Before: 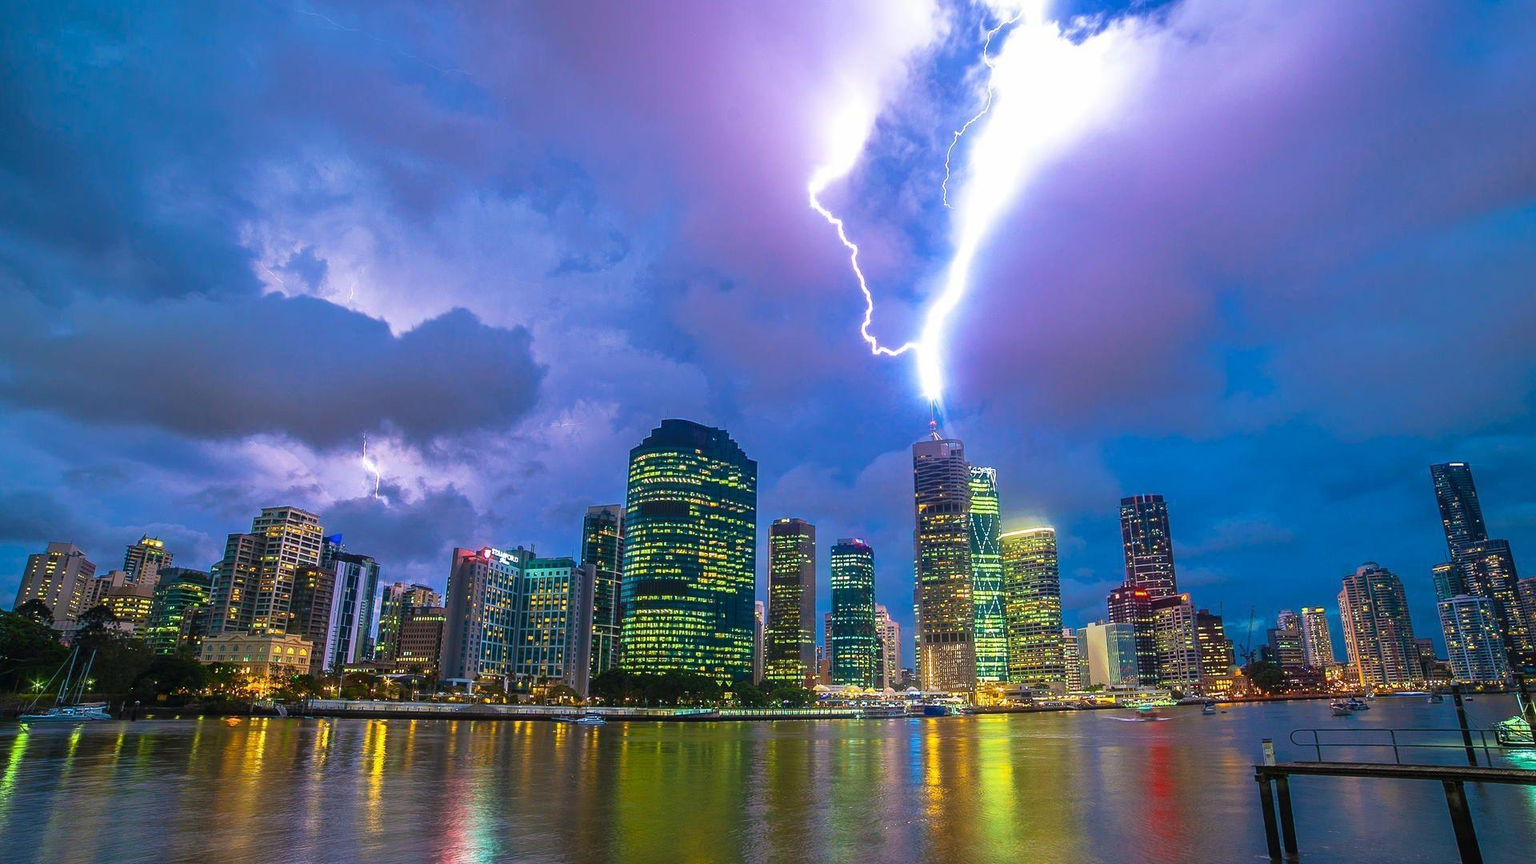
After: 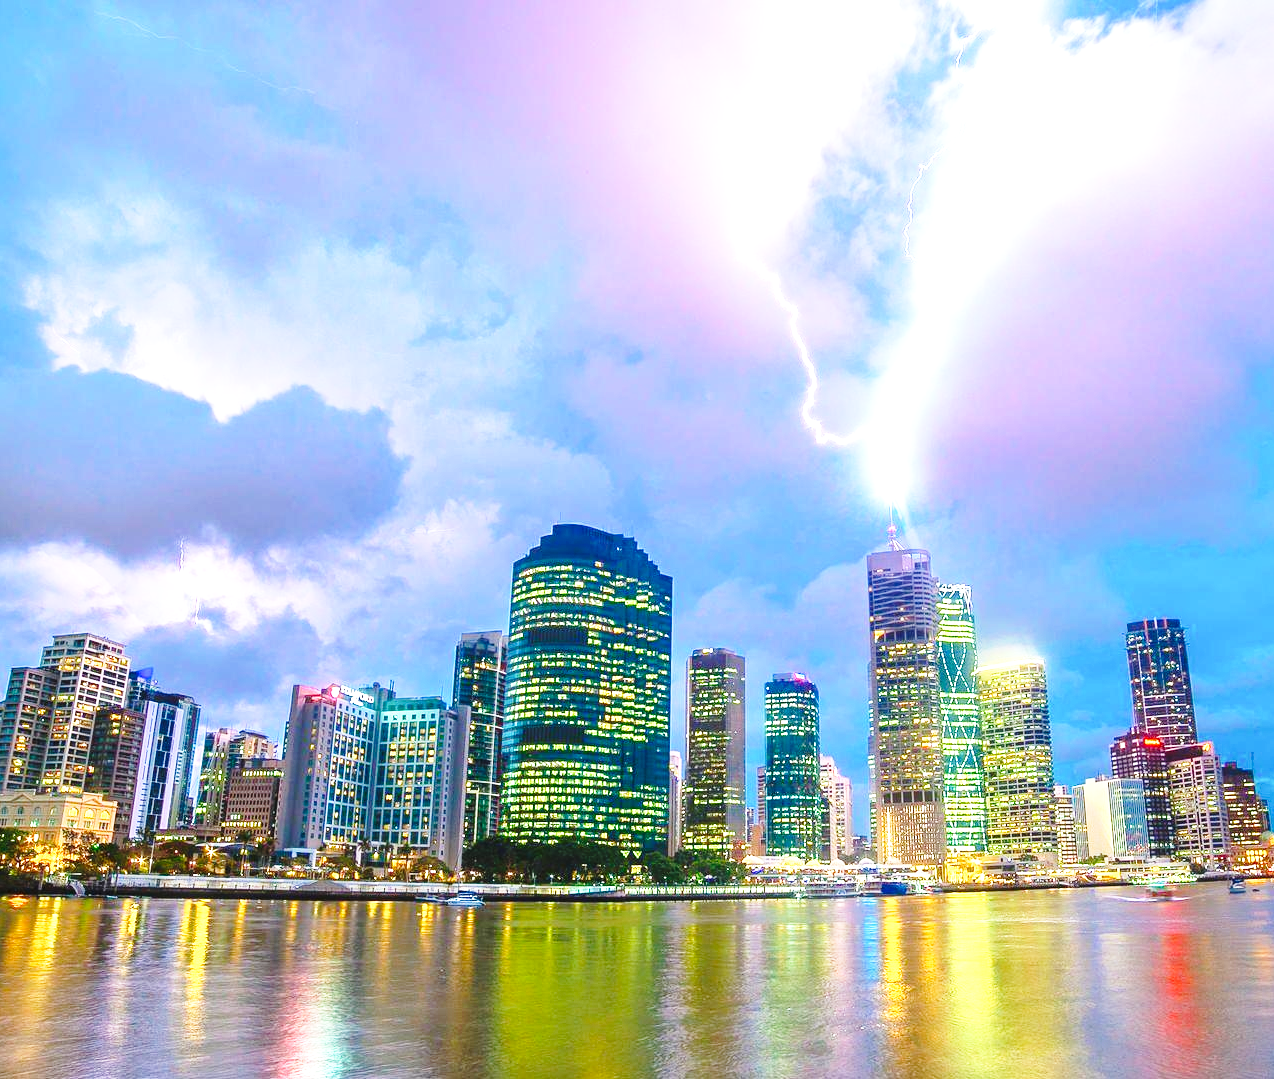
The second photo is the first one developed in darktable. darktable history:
crop and rotate: left 14.322%, right 19.31%
exposure: black level correction 0, exposure 1 EV, compensate highlight preservation false
base curve: curves: ch0 [(0, 0) (0.028, 0.03) (0.121, 0.232) (0.46, 0.748) (0.859, 0.968) (1, 1)], preserve colors none
